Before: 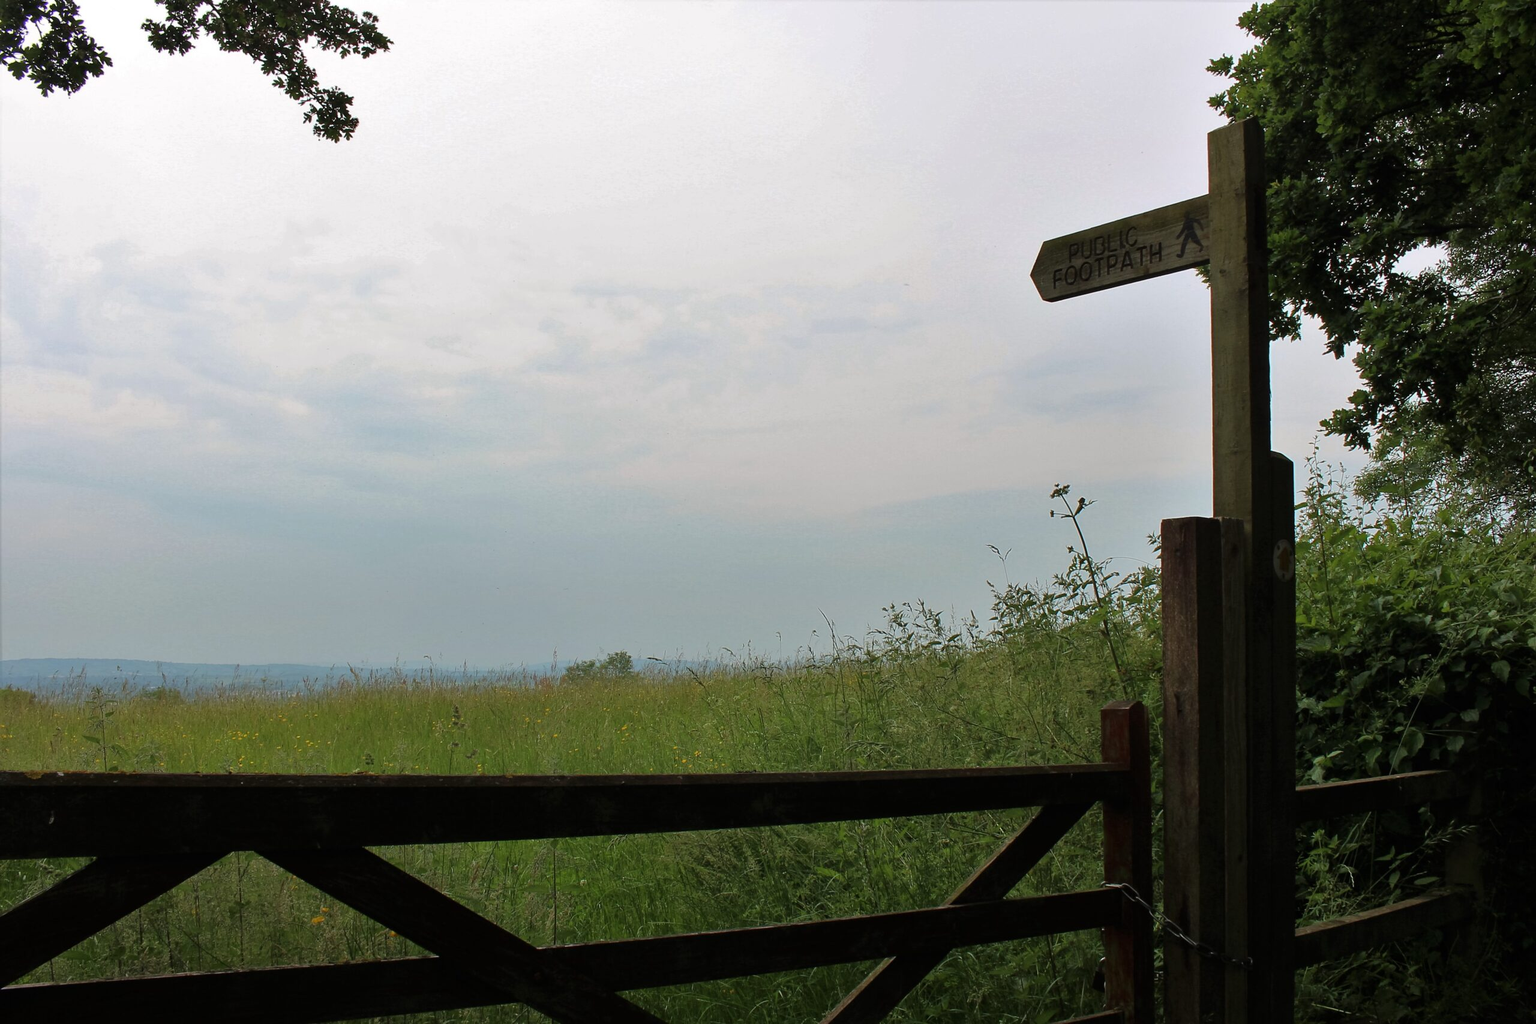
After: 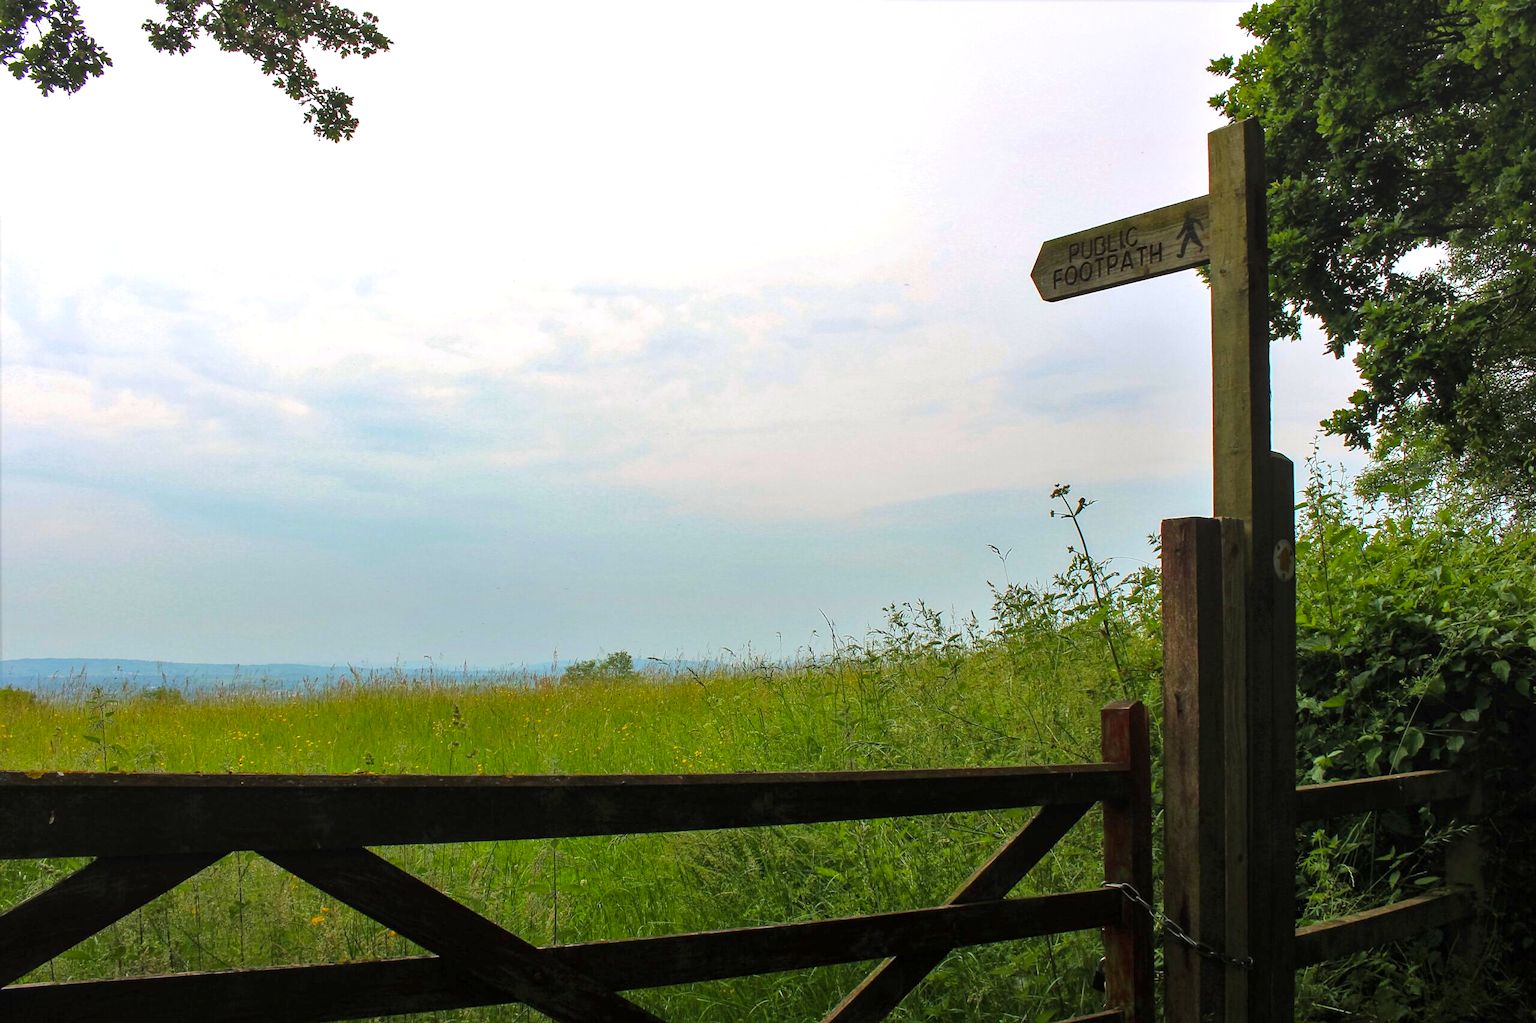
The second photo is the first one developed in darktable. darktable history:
local contrast: on, module defaults
contrast brightness saturation: contrast 0.03, brightness 0.06, saturation 0.13
color balance rgb: perceptual saturation grading › global saturation 25%, global vibrance 20%
exposure: black level correction 0, exposure 0.5 EV, compensate highlight preservation false
